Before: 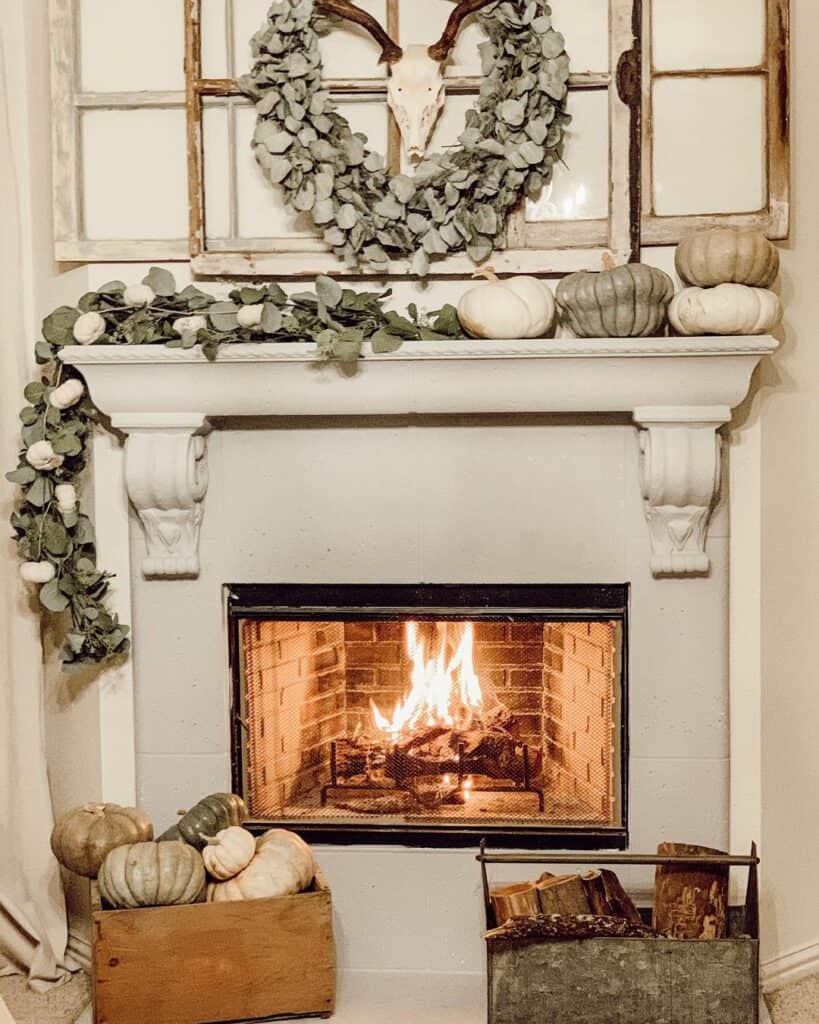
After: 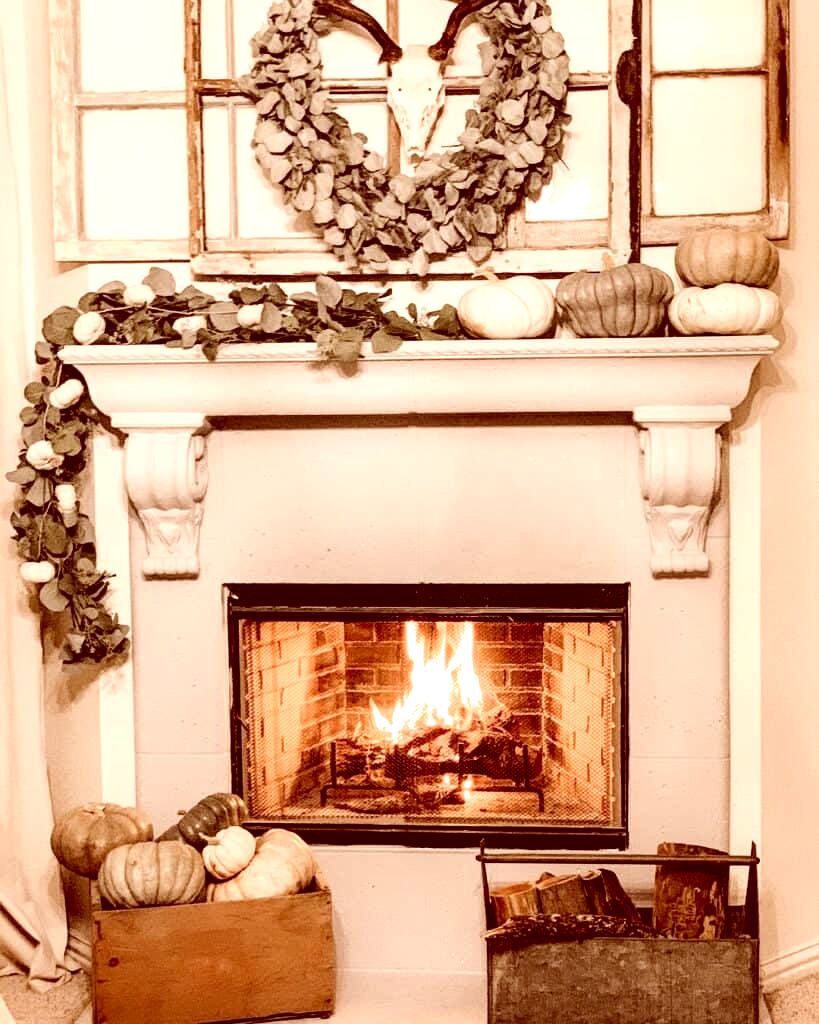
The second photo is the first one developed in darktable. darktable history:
color correction: highlights a* 9.06, highlights b* 8.86, shadows a* 39.4, shadows b* 39.46, saturation 0.79
tone equalizer: -8 EV -0.761 EV, -7 EV -0.687 EV, -6 EV -0.615 EV, -5 EV -0.38 EV, -3 EV 0.397 EV, -2 EV 0.6 EV, -1 EV 0.688 EV, +0 EV 0.775 EV, smoothing diameter 2%, edges refinement/feathering 21.25, mask exposure compensation -1.57 EV, filter diffusion 5
